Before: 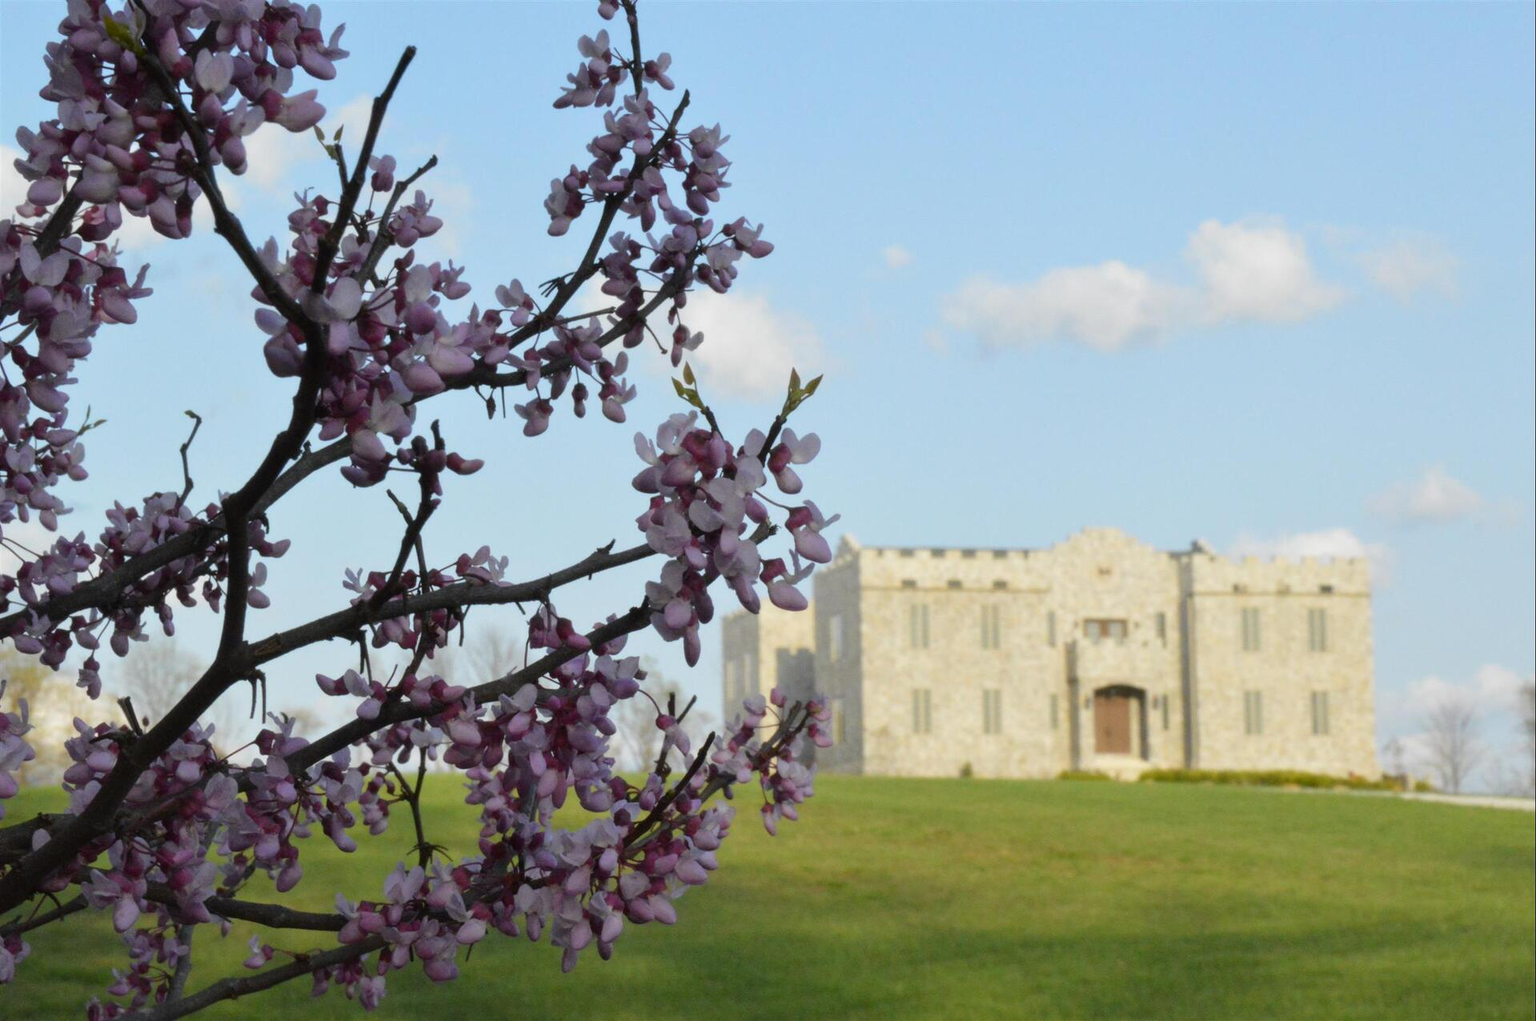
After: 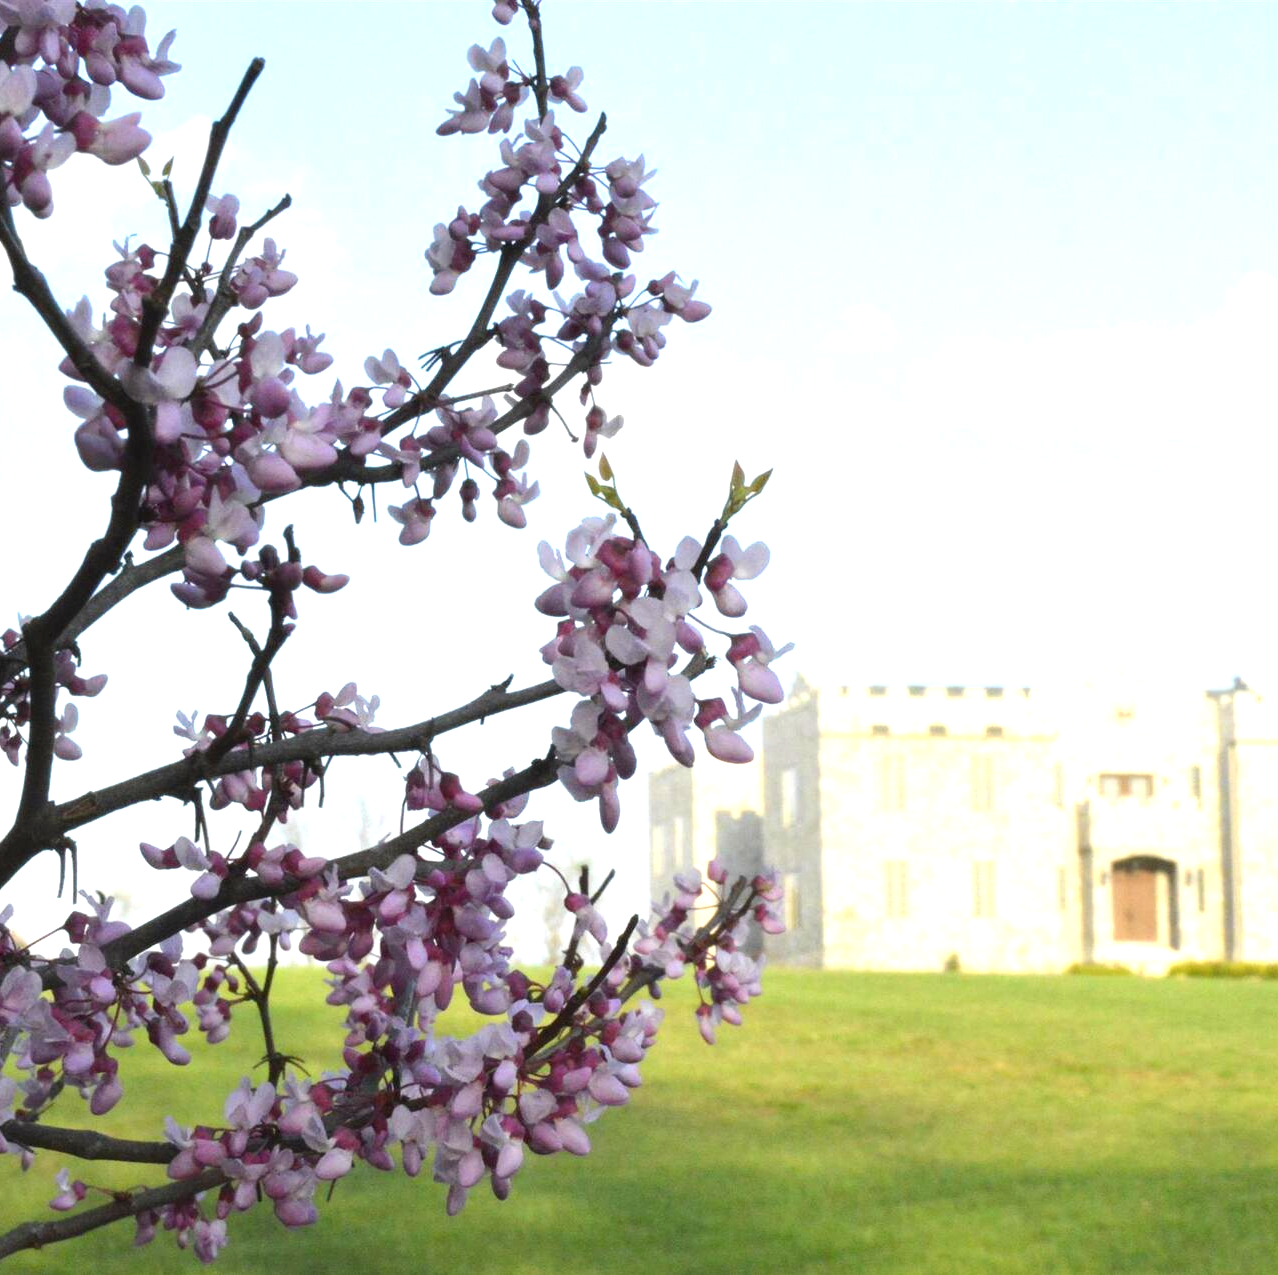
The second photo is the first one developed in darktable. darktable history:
crop and rotate: left 13.368%, right 20.002%
exposure: black level correction 0, exposure 1.185 EV, compensate exposure bias true, compensate highlight preservation false
